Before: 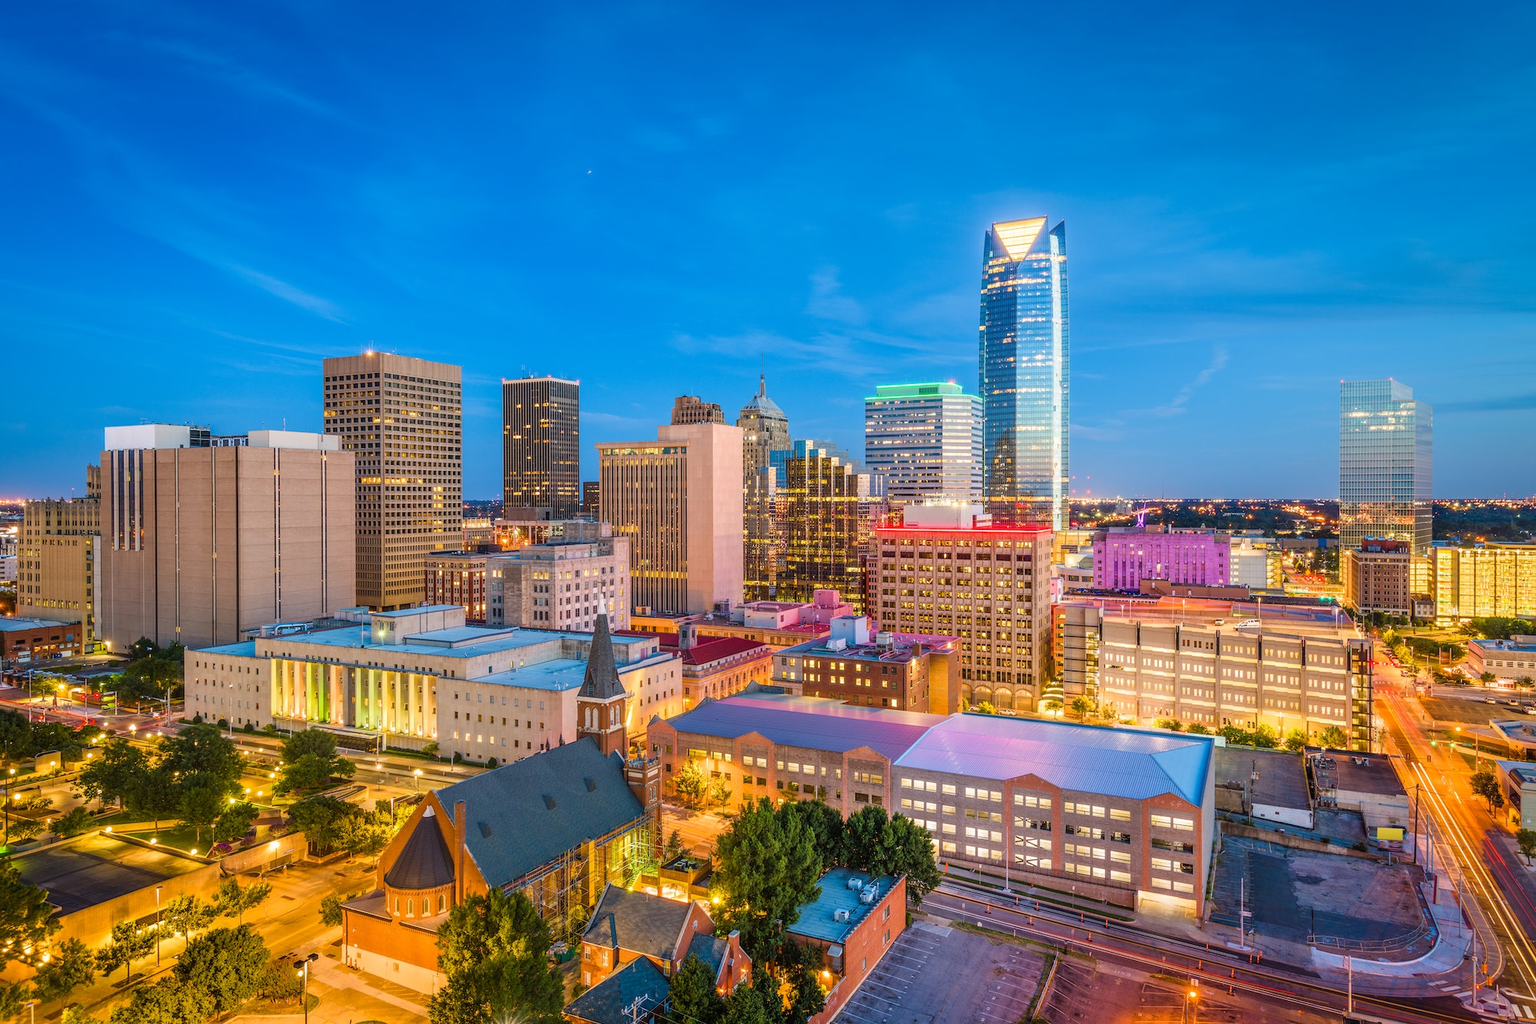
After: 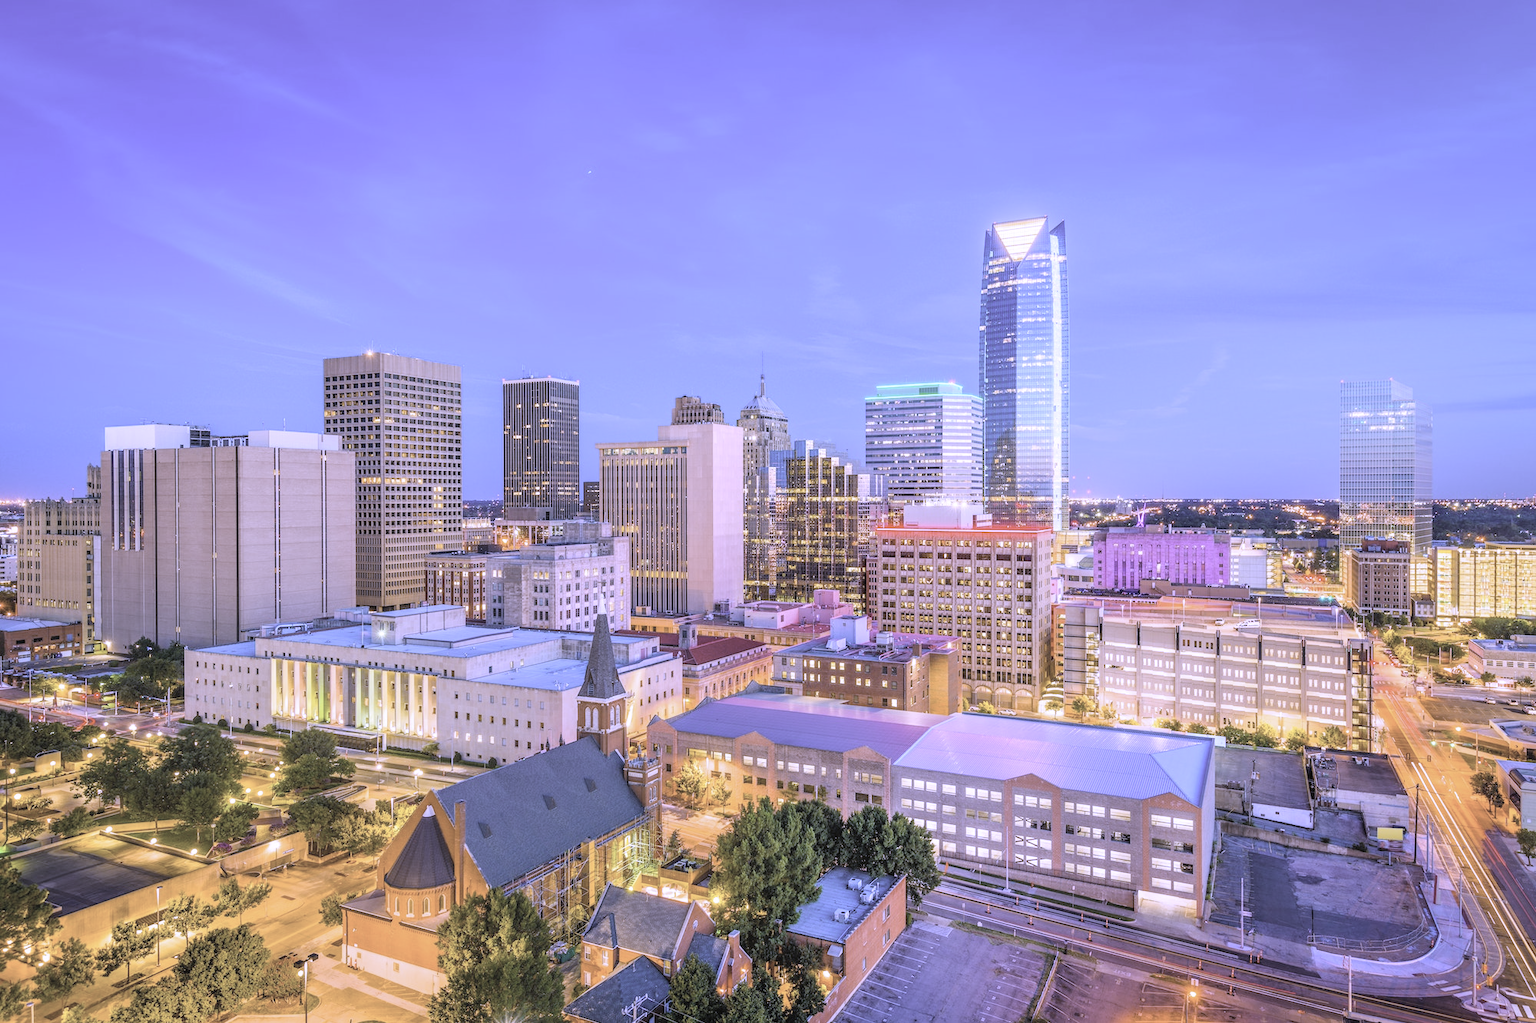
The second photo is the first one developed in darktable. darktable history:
white balance: red 0.98, blue 1.61
color balance rgb: perceptual saturation grading › global saturation 10%
contrast brightness saturation: brightness 0.18, saturation -0.5
